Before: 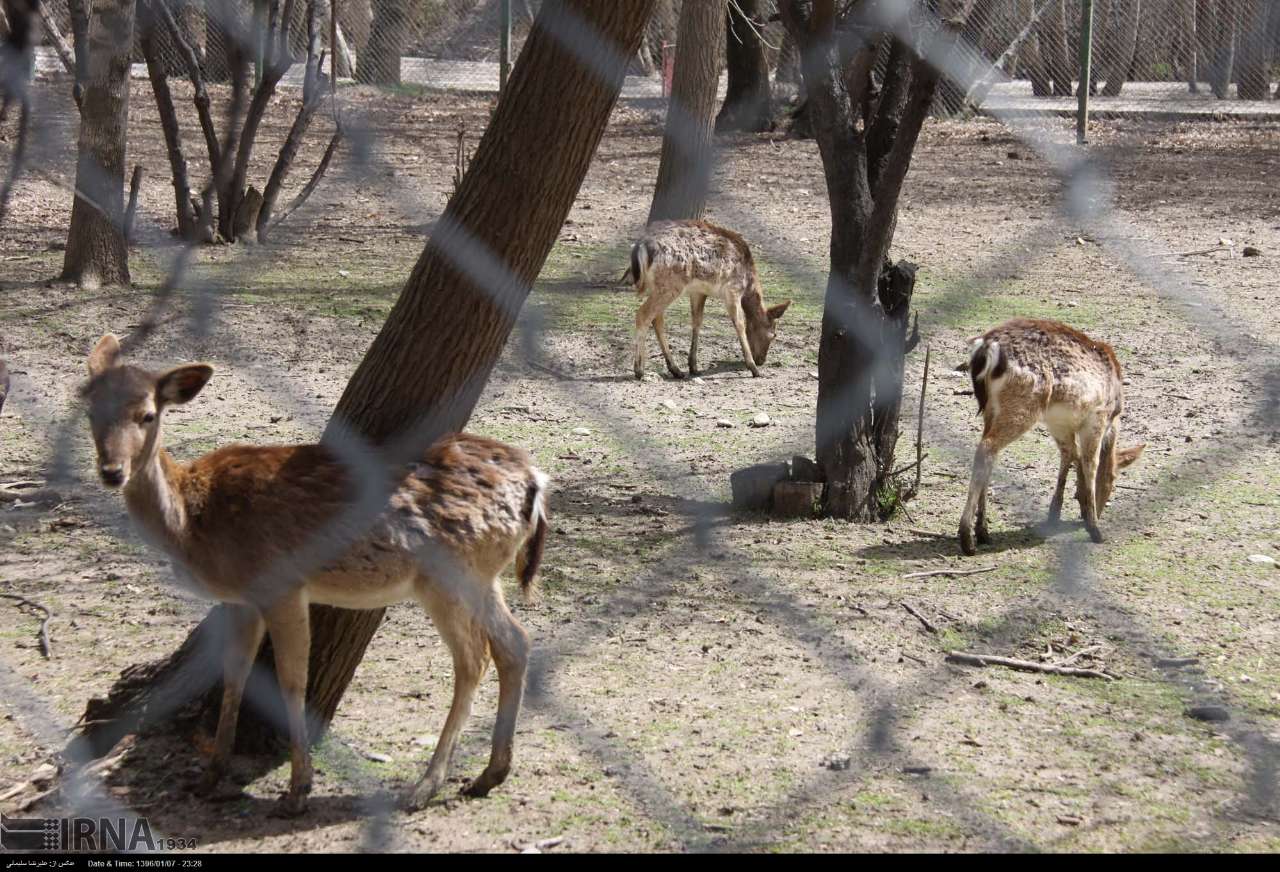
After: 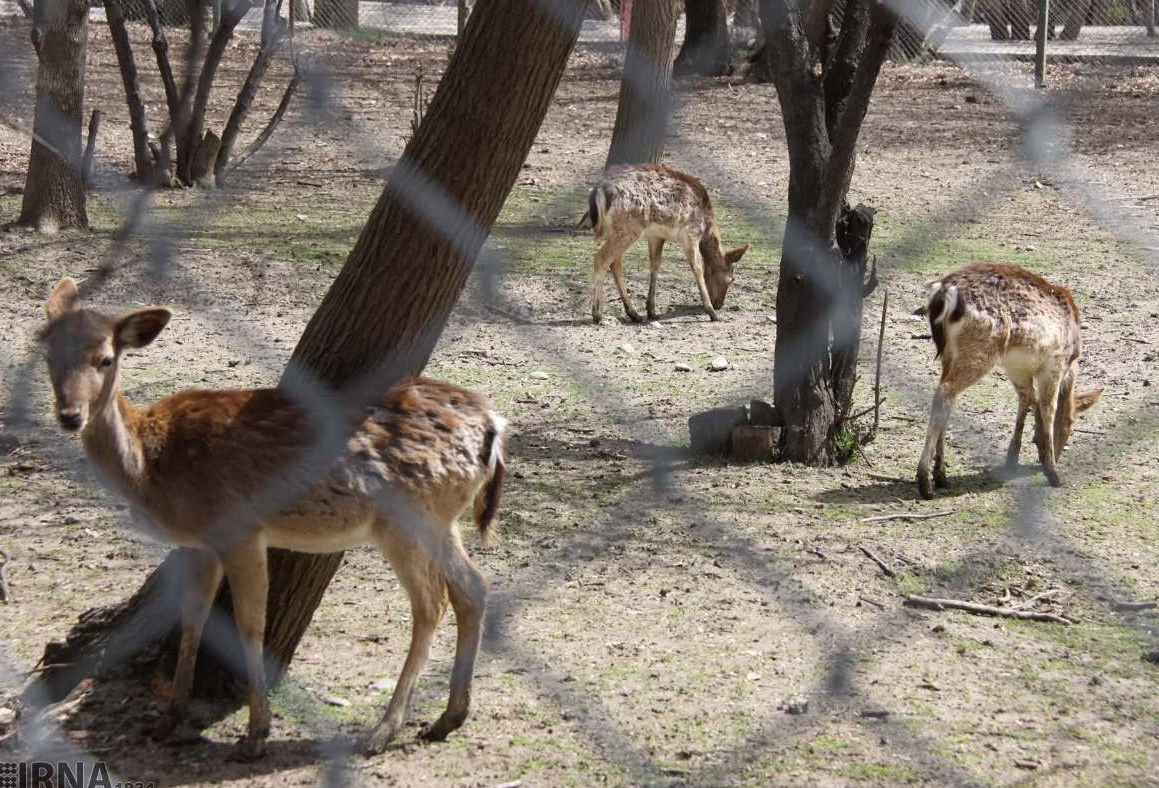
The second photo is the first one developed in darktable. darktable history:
crop: left 3.337%, top 6.427%, right 6.082%, bottom 3.183%
